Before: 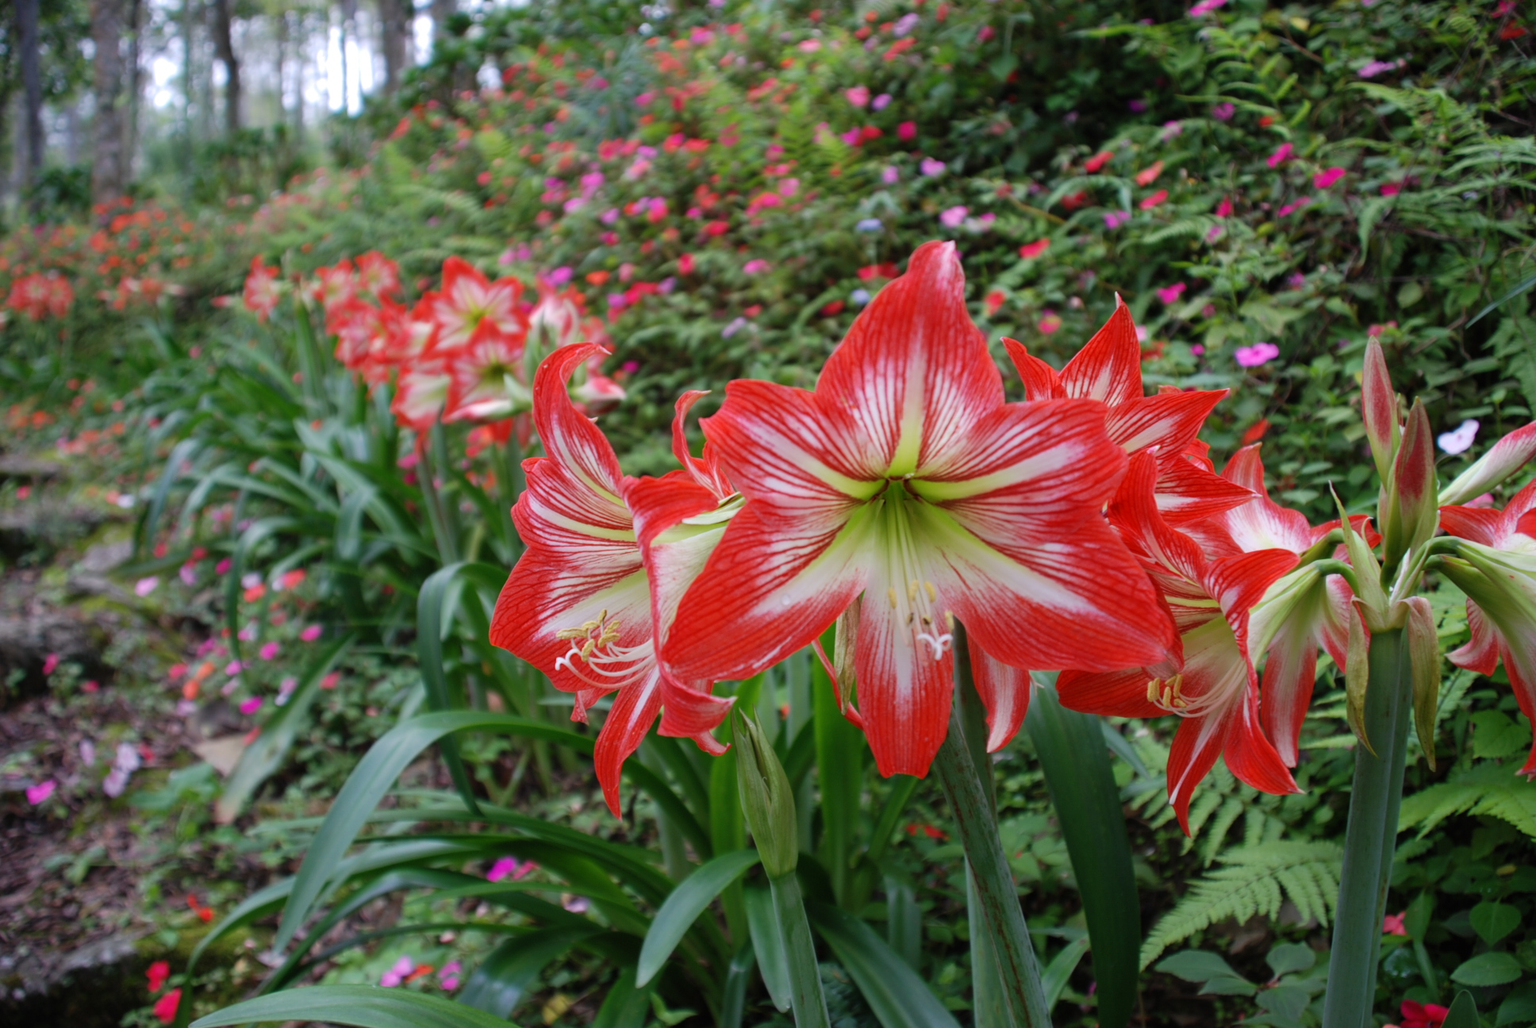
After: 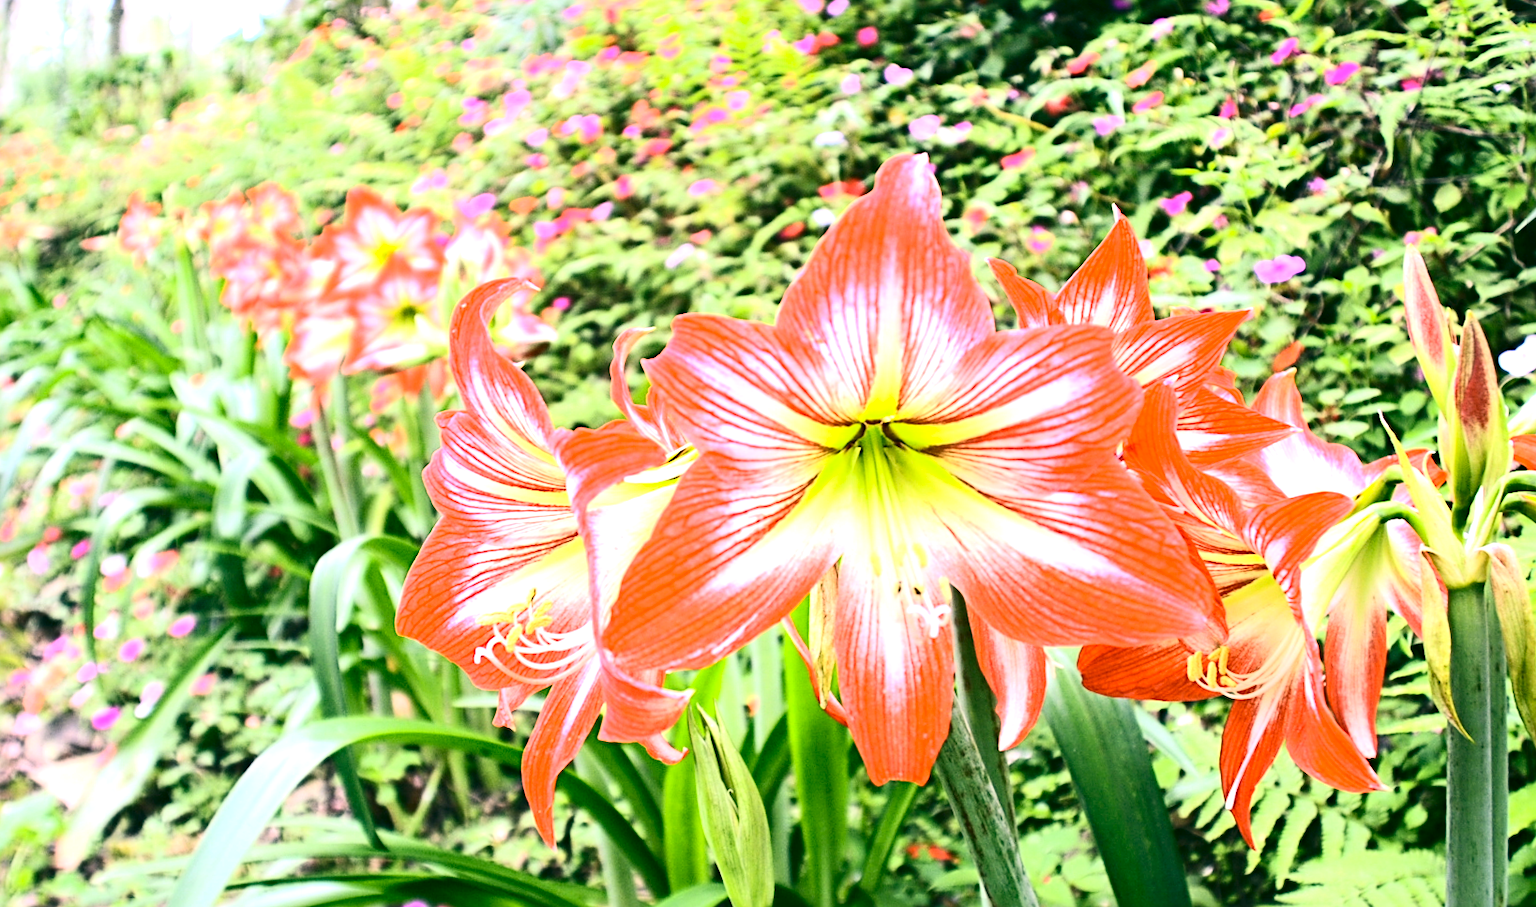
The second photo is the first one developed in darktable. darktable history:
rotate and perspective: rotation -1.68°, lens shift (vertical) -0.146, crop left 0.049, crop right 0.912, crop top 0.032, crop bottom 0.96
crop: left 8.155%, top 6.611%, bottom 15.385%
contrast brightness saturation: contrast 0.39, brightness 0.1
sharpen: radius 4
color correction: highlights a* 5.3, highlights b* 24.26, shadows a* -15.58, shadows b* 4.02
white balance: red 0.948, green 1.02, blue 1.176
exposure: black level correction 0, exposure 1.9 EV, compensate highlight preservation false
